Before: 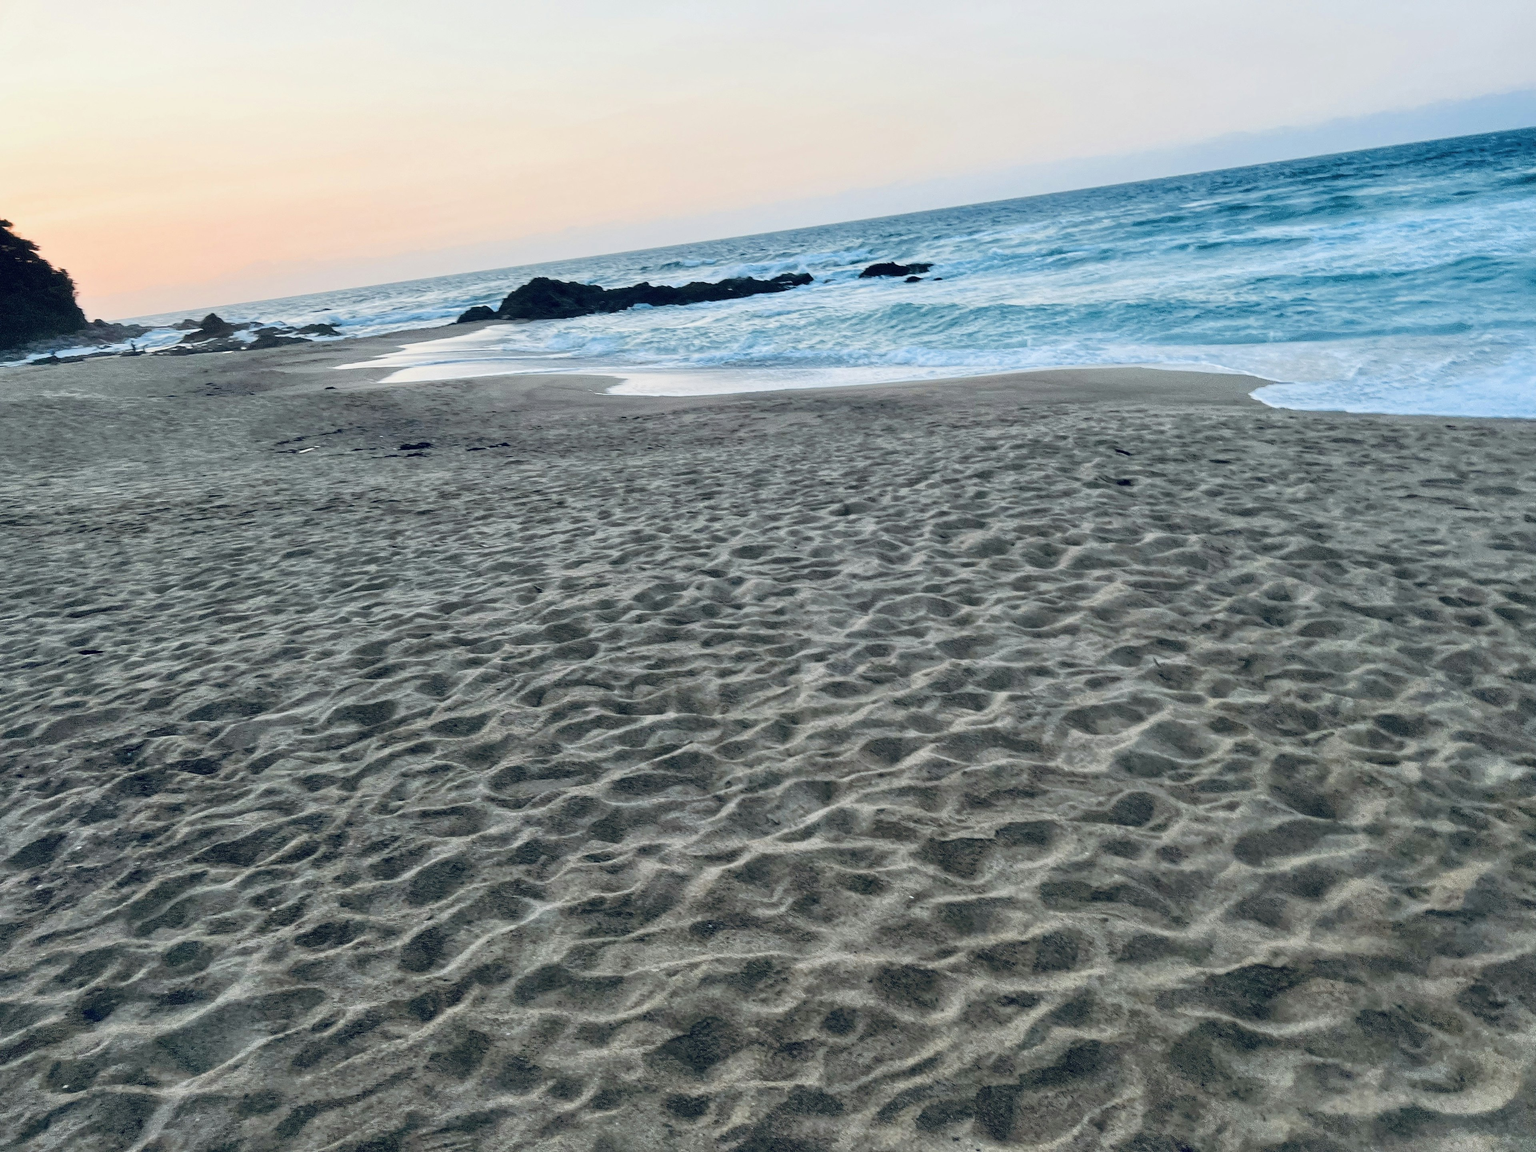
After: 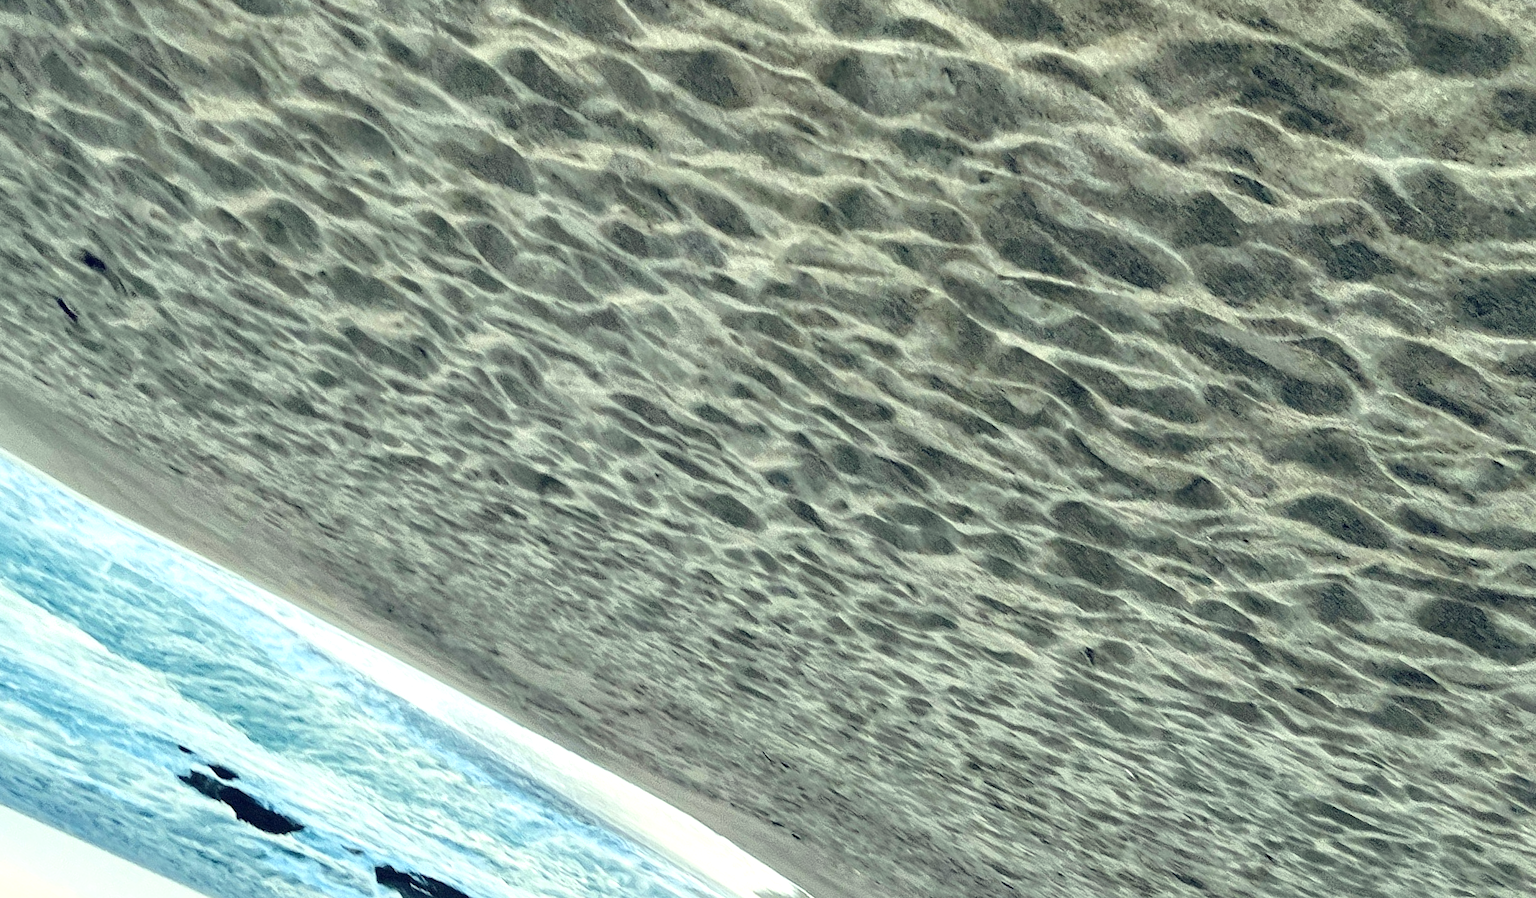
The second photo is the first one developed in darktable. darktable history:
exposure: exposure 0.667 EV, compensate exposure bias true, compensate highlight preservation false
crop and rotate: angle 148.12°, left 9.173%, top 15.649%, right 4.4%, bottom 16.979%
color correction: highlights a* -5.92, highlights b* 11.29
